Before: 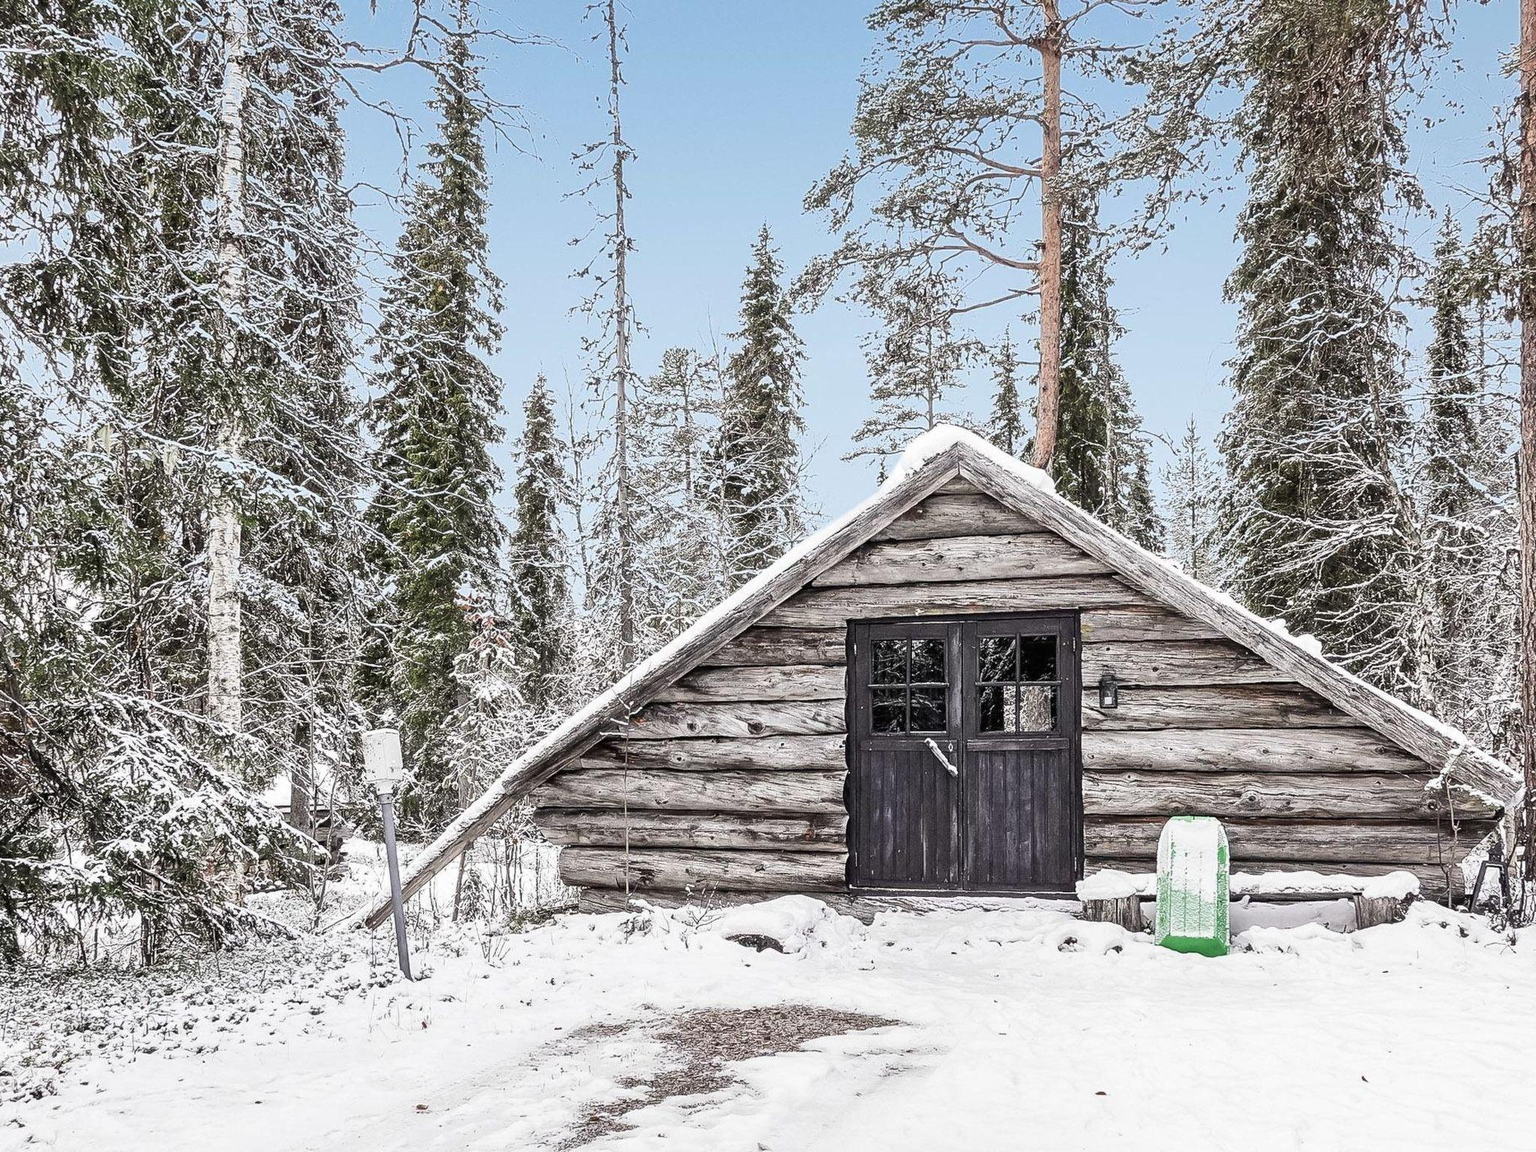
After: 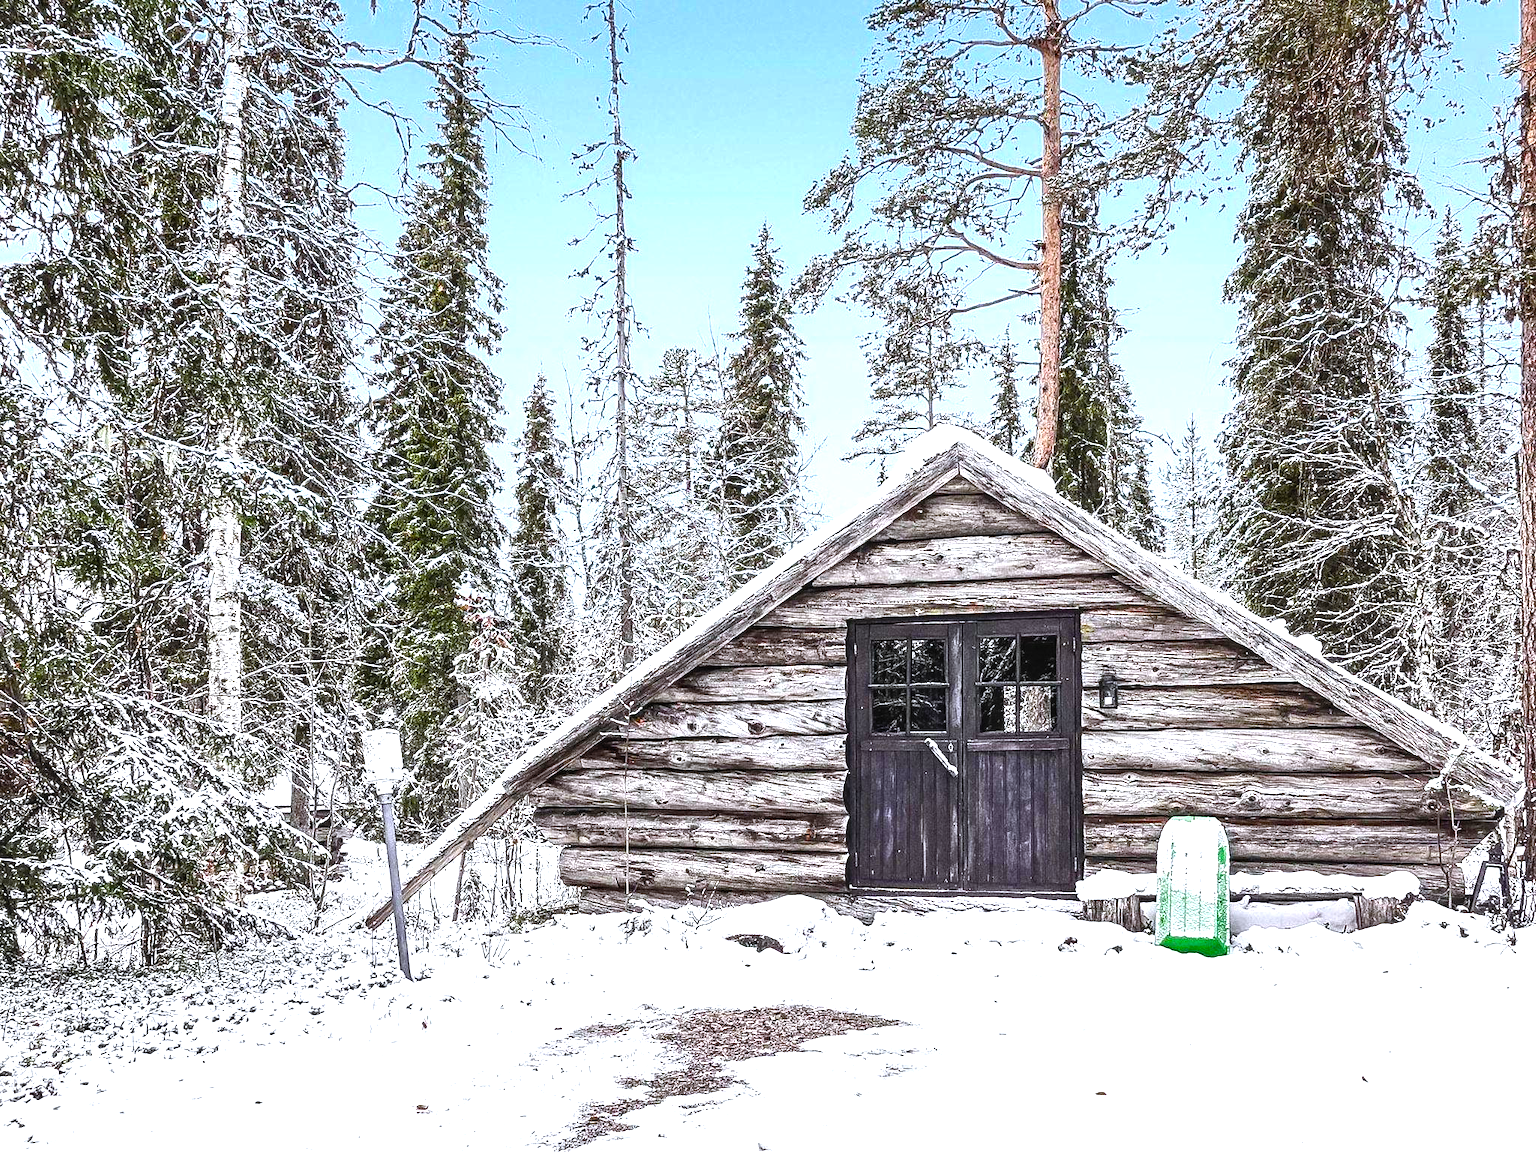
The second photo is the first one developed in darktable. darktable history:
local contrast: on, module defaults
color balance rgb: highlights gain › luminance 16.923%, highlights gain › chroma 2.847%, highlights gain › hue 259.3°, linear chroma grading › global chroma 14.48%, perceptual saturation grading › global saturation 35.114%, perceptual saturation grading › highlights -24.799%, perceptual saturation grading › shadows 49.254%, perceptual brilliance grading › global brilliance 15.519%, perceptual brilliance grading › shadows -34.256%
